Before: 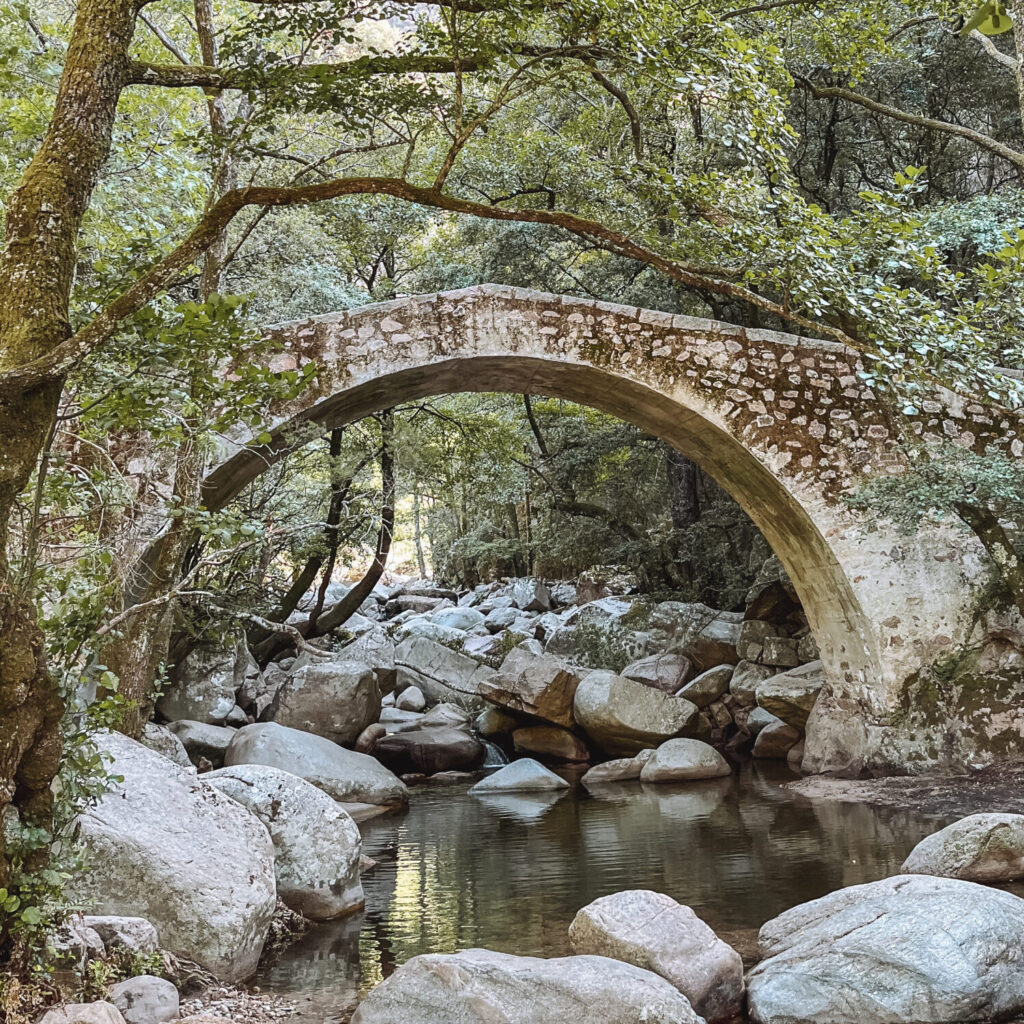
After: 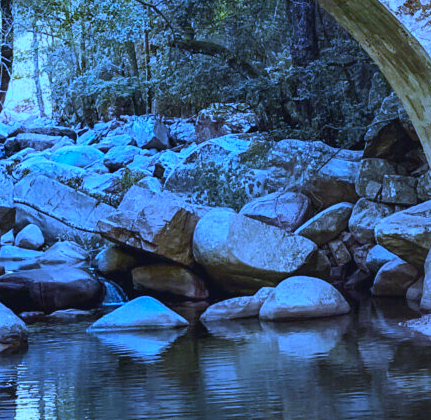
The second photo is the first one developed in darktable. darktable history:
crop: left 37.221%, top 45.169%, right 20.63%, bottom 13.777%
white balance: red 0.766, blue 1.537
shadows and highlights: shadows 32, highlights -32, soften with gaussian
color balance rgb: linear chroma grading › global chroma 15%, perceptual saturation grading › global saturation 30%
exposure: exposure -0.04 EV, compensate highlight preservation false
